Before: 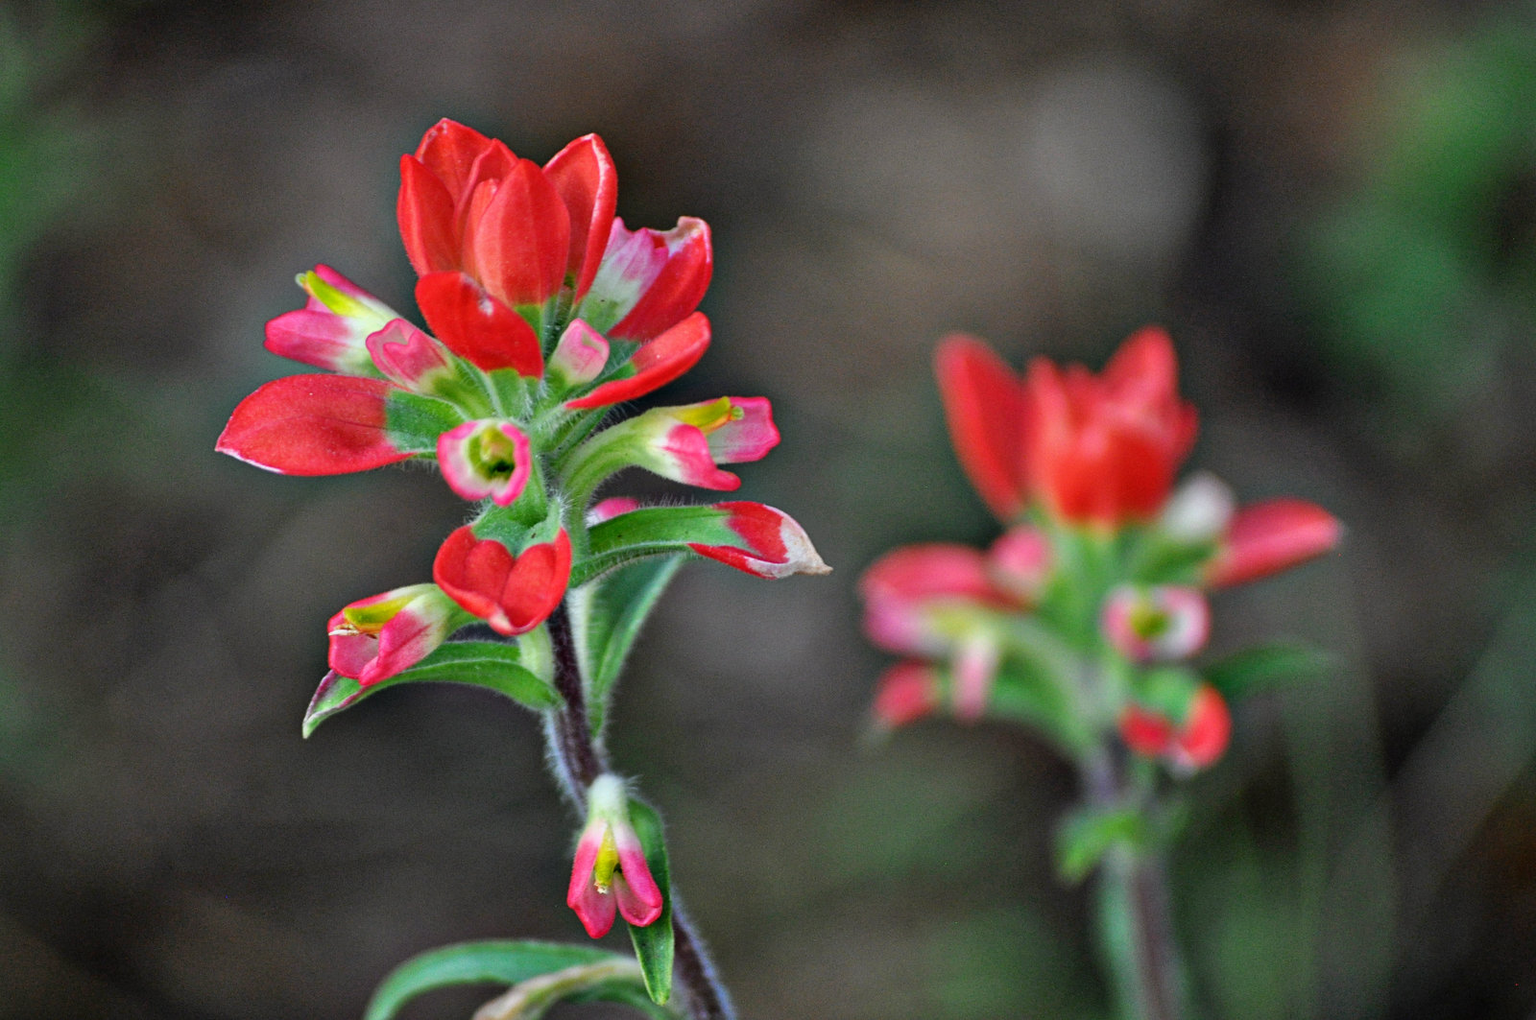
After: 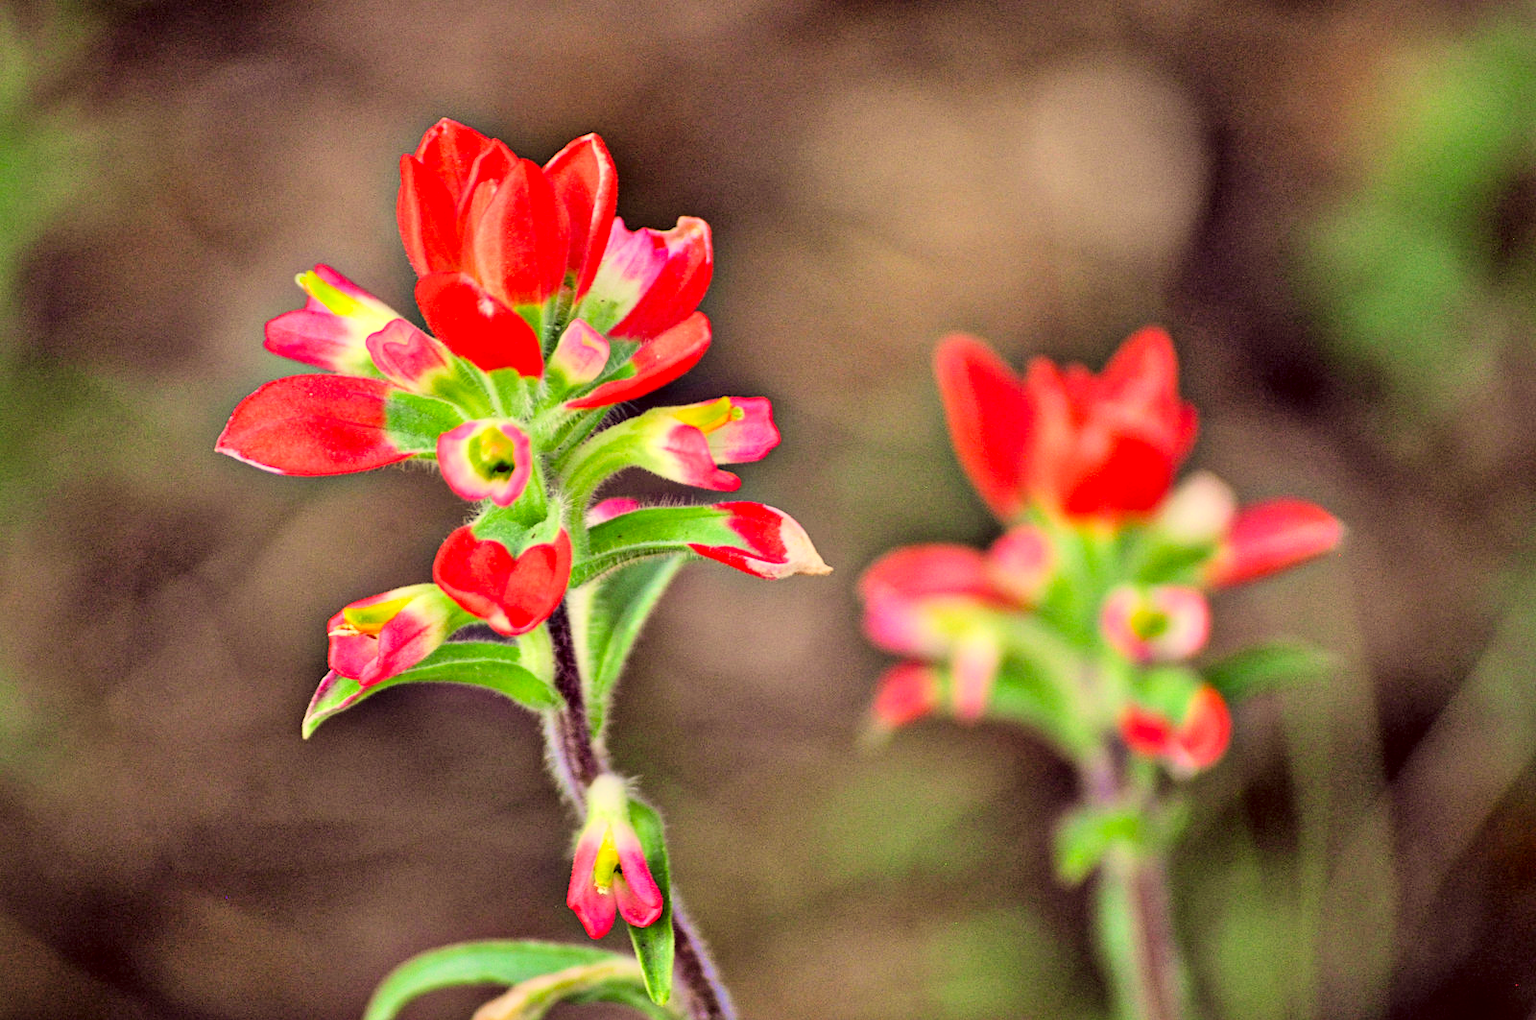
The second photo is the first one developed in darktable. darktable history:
local contrast: mode bilateral grid, contrast 20, coarseness 50, detail 120%, midtone range 0.2
levels: levels [0, 0.476, 0.951]
color calibration: x 0.37, y 0.382, temperature 4313.32 K
filmic rgb: black relative exposure -7.48 EV, white relative exposure 4.83 EV, hardness 3.4, color science v6 (2022)
exposure: black level correction 0.001, exposure 1.129 EV, compensate exposure bias true, compensate highlight preservation false
velvia: on, module defaults
color correction: highlights a* 10.12, highlights b* 39.04, shadows a* 14.62, shadows b* 3.37
